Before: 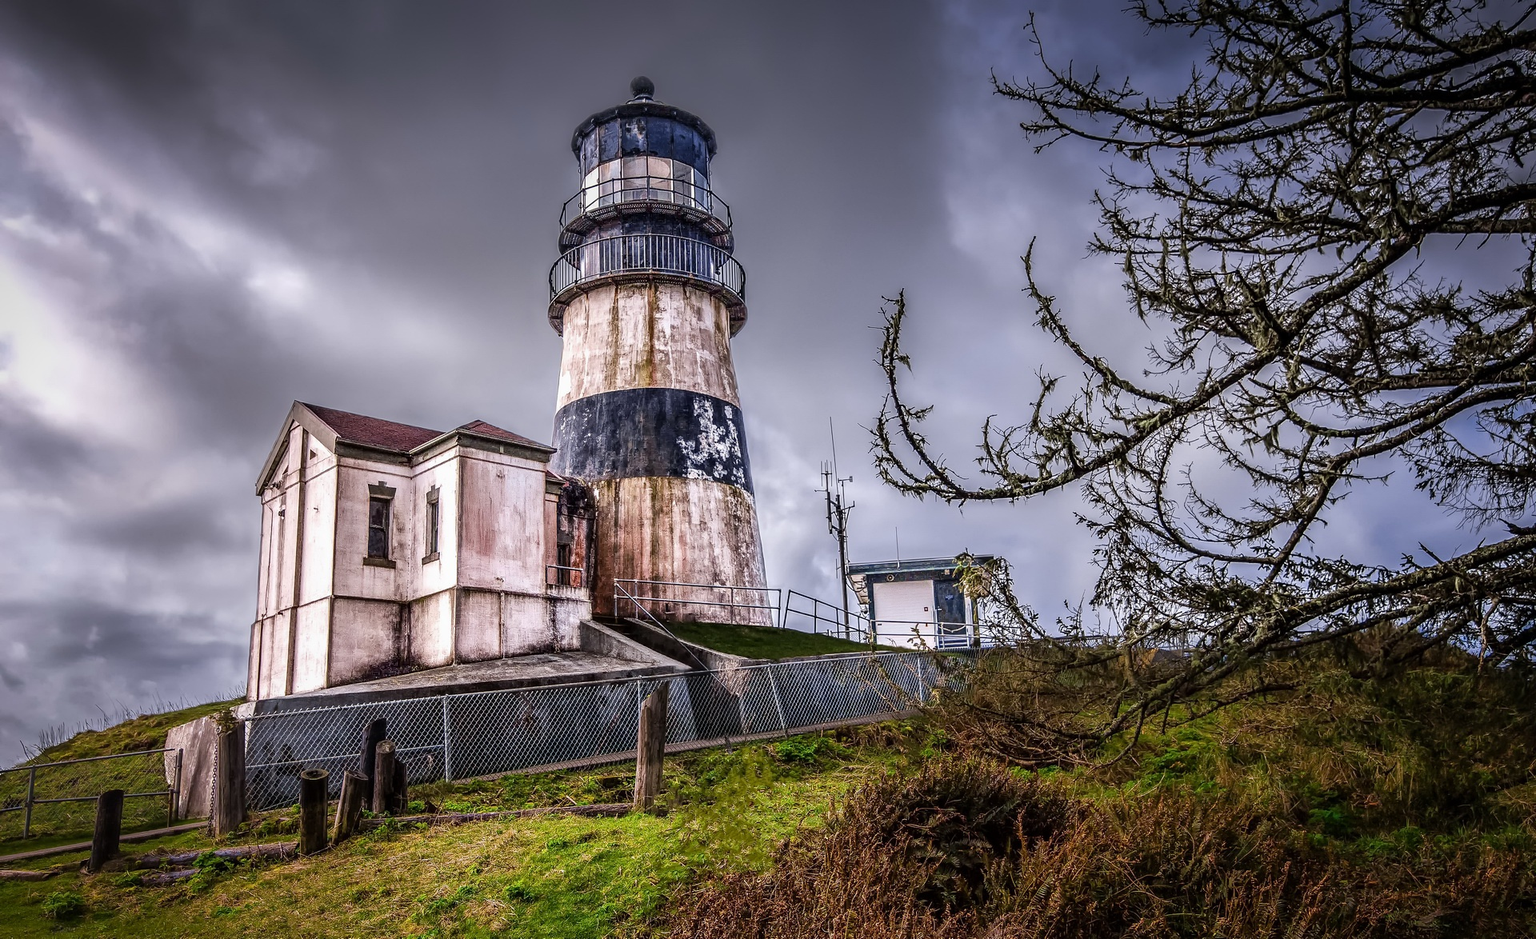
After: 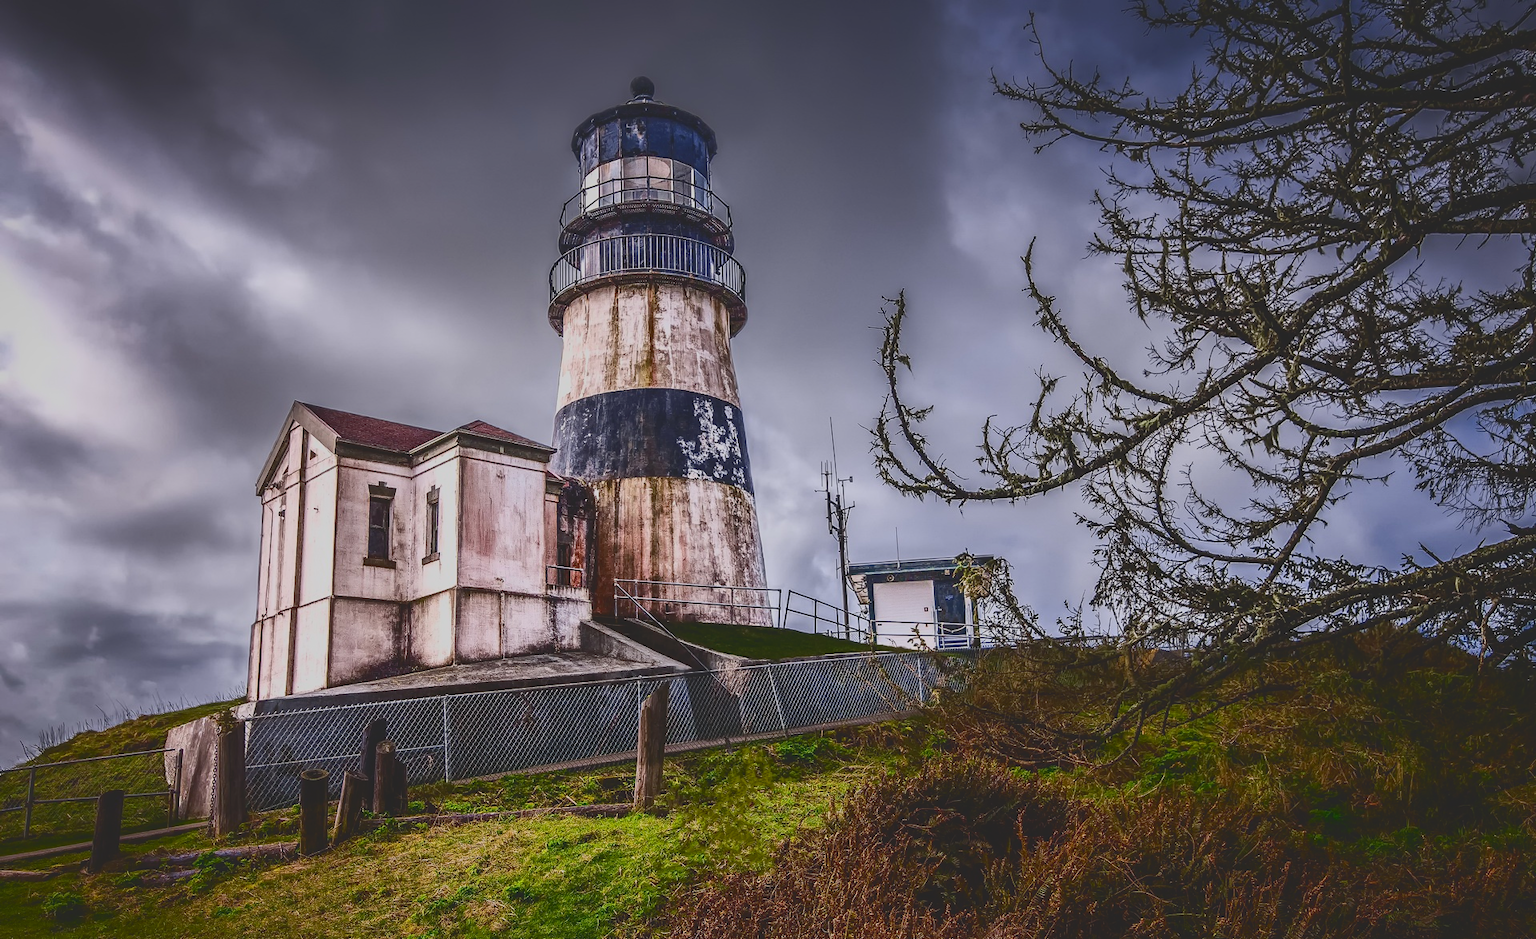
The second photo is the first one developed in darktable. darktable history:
tone curve: curves: ch0 [(0, 0.148) (0.191, 0.225) (0.712, 0.695) (0.864, 0.797) (1, 0.839)], color space Lab, independent channels, preserve colors none
contrast brightness saturation: brightness -0.096
